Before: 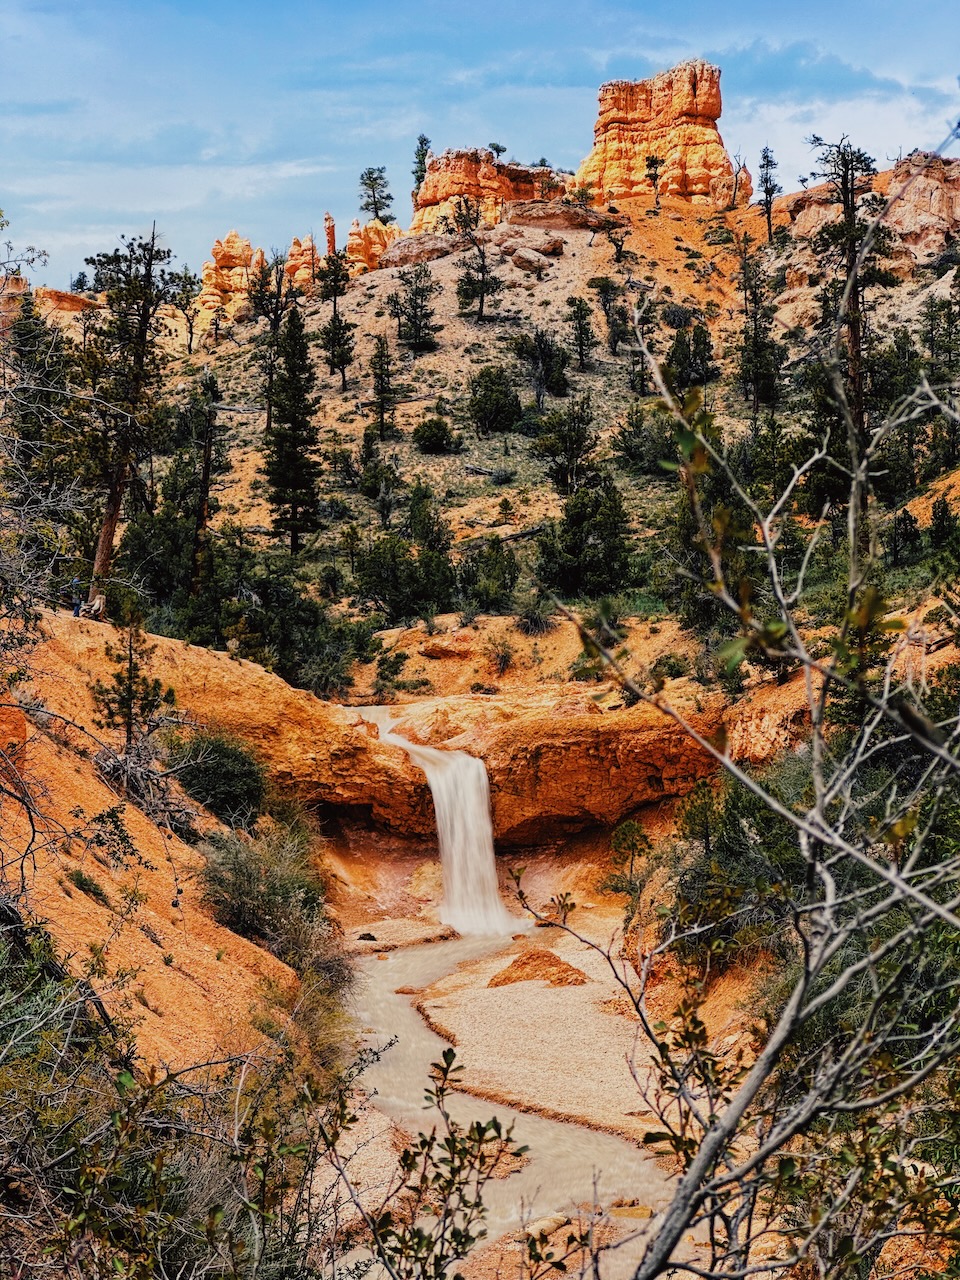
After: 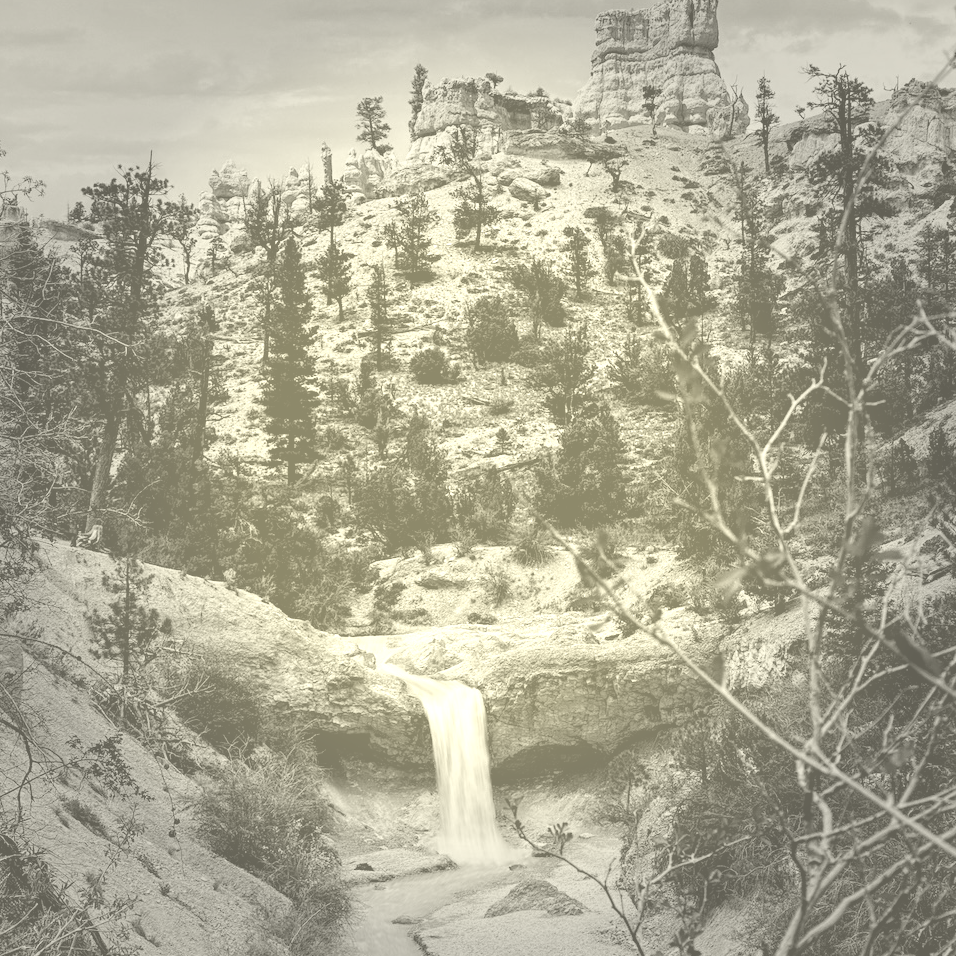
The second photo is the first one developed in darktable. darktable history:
colorize: hue 43.2°, saturation 40%, version 1
crop: left 0.387%, top 5.469%, bottom 19.809%
vignetting: fall-off start 48.41%, automatic ratio true, width/height ratio 1.29, unbound false
color balance rgb: shadows lift › luminance -7.7%, shadows lift › chroma 2.13%, shadows lift › hue 200.79°, power › luminance -7.77%, power › chroma 2.27%, power › hue 220.69°, highlights gain › luminance 15.15%, highlights gain › chroma 4%, highlights gain › hue 209.35°, global offset › luminance -0.21%, global offset › chroma 0.27%, perceptual saturation grading › global saturation 24.42%, perceptual saturation grading › highlights -24.42%, perceptual saturation grading › mid-tones 24.42%, perceptual saturation grading › shadows 40%, perceptual brilliance grading › global brilliance -5%, perceptual brilliance grading › highlights 24.42%, perceptual brilliance grading › mid-tones 7%, perceptual brilliance grading › shadows -5%
